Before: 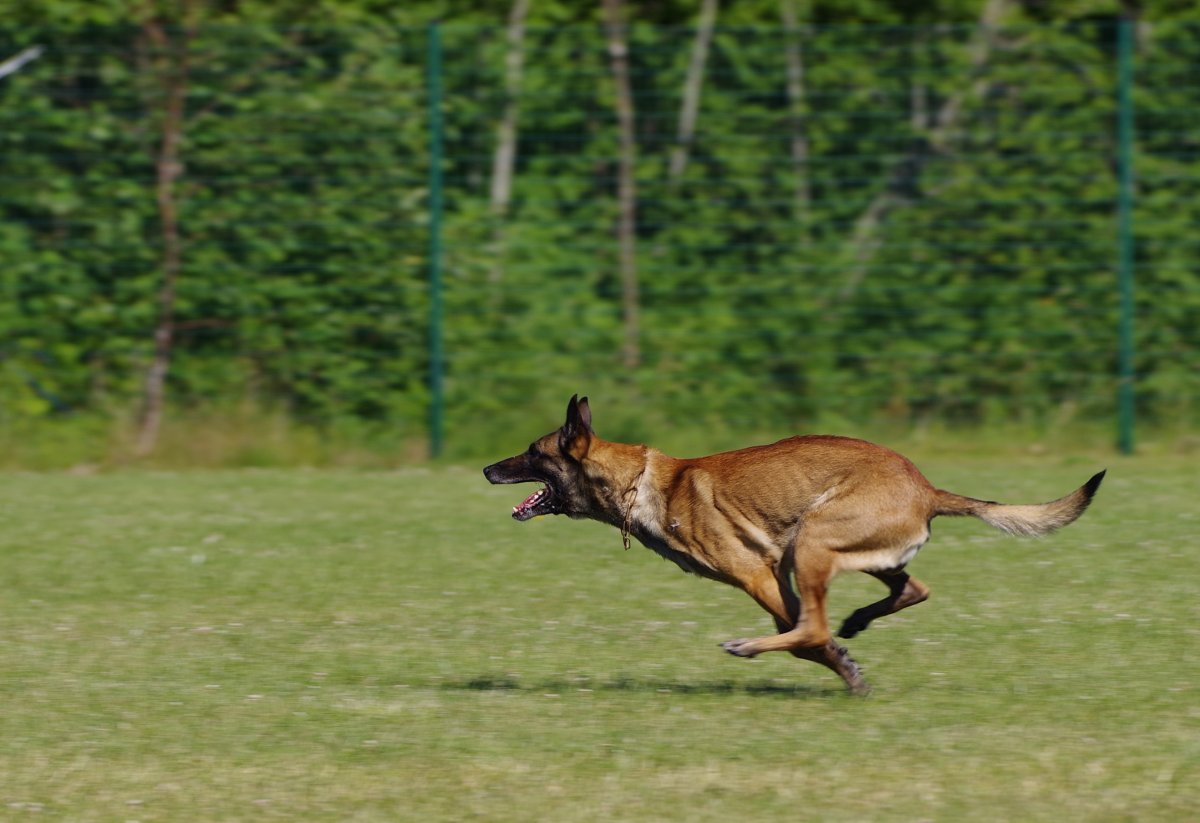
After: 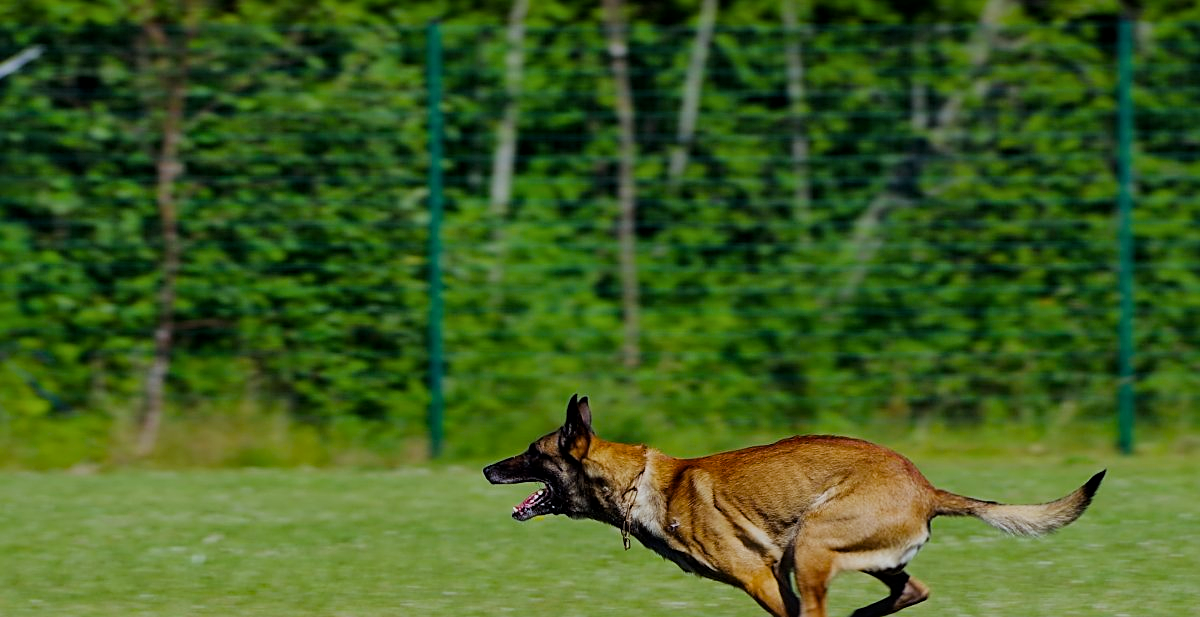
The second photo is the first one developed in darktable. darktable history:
crop: bottom 24.988%
local contrast: mode bilateral grid, contrast 20, coarseness 50, detail 120%, midtone range 0.2
filmic rgb: black relative exposure -7.65 EV, white relative exposure 4.56 EV, hardness 3.61
color calibration: illuminant Planckian (black body), adaptation linear Bradford (ICC v4), x 0.364, y 0.367, temperature 4417.56 K, saturation algorithm version 1 (2020)
sharpen: on, module defaults
color balance rgb: perceptual saturation grading › global saturation 30%, global vibrance 10%
